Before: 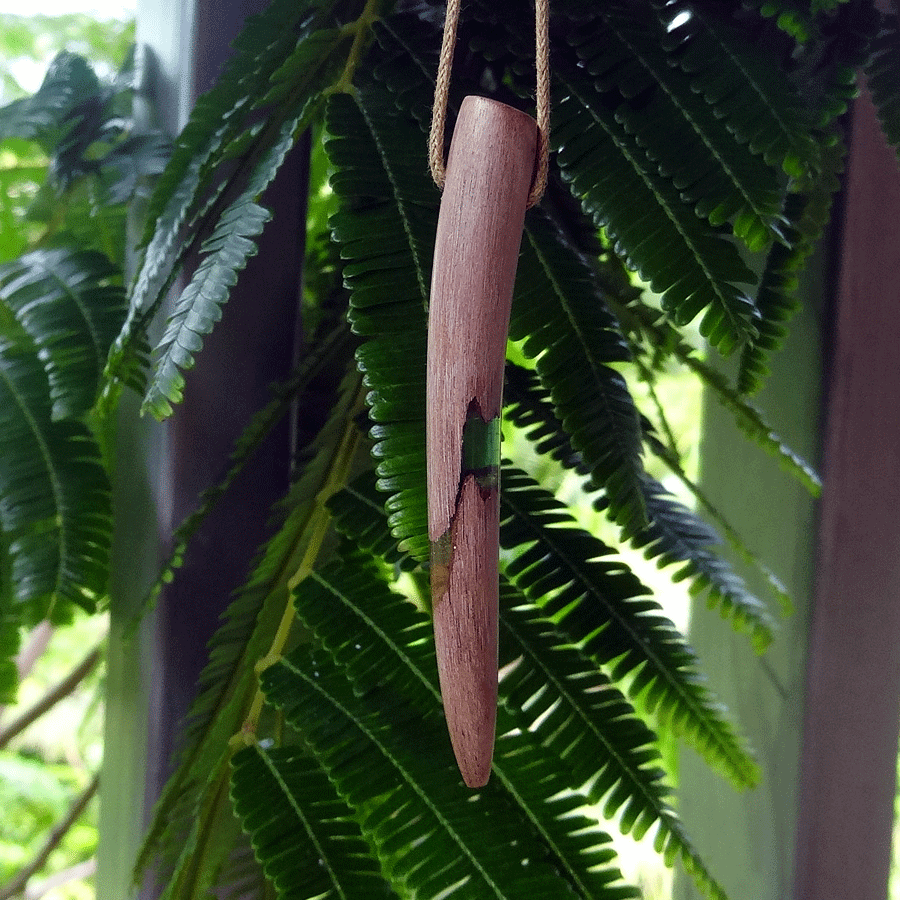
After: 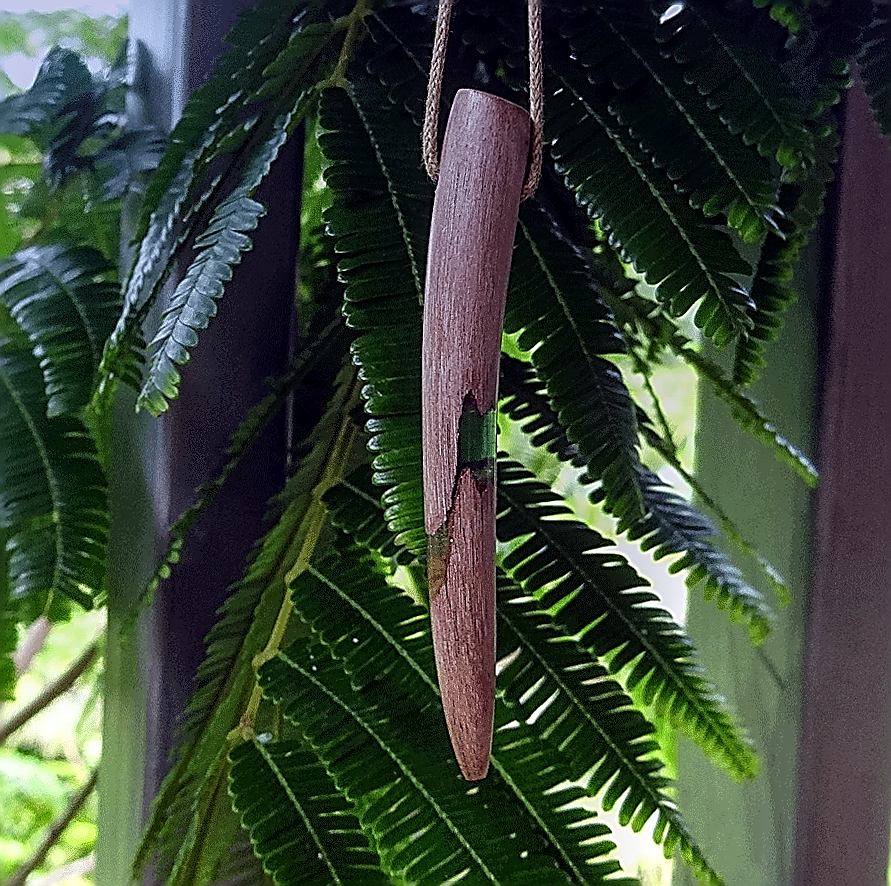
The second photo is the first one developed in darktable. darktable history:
graduated density: hue 238.83°, saturation 50%
rotate and perspective: rotation -0.45°, automatic cropping original format, crop left 0.008, crop right 0.992, crop top 0.012, crop bottom 0.988
sharpen: amount 1.861
local contrast: detail 130%
